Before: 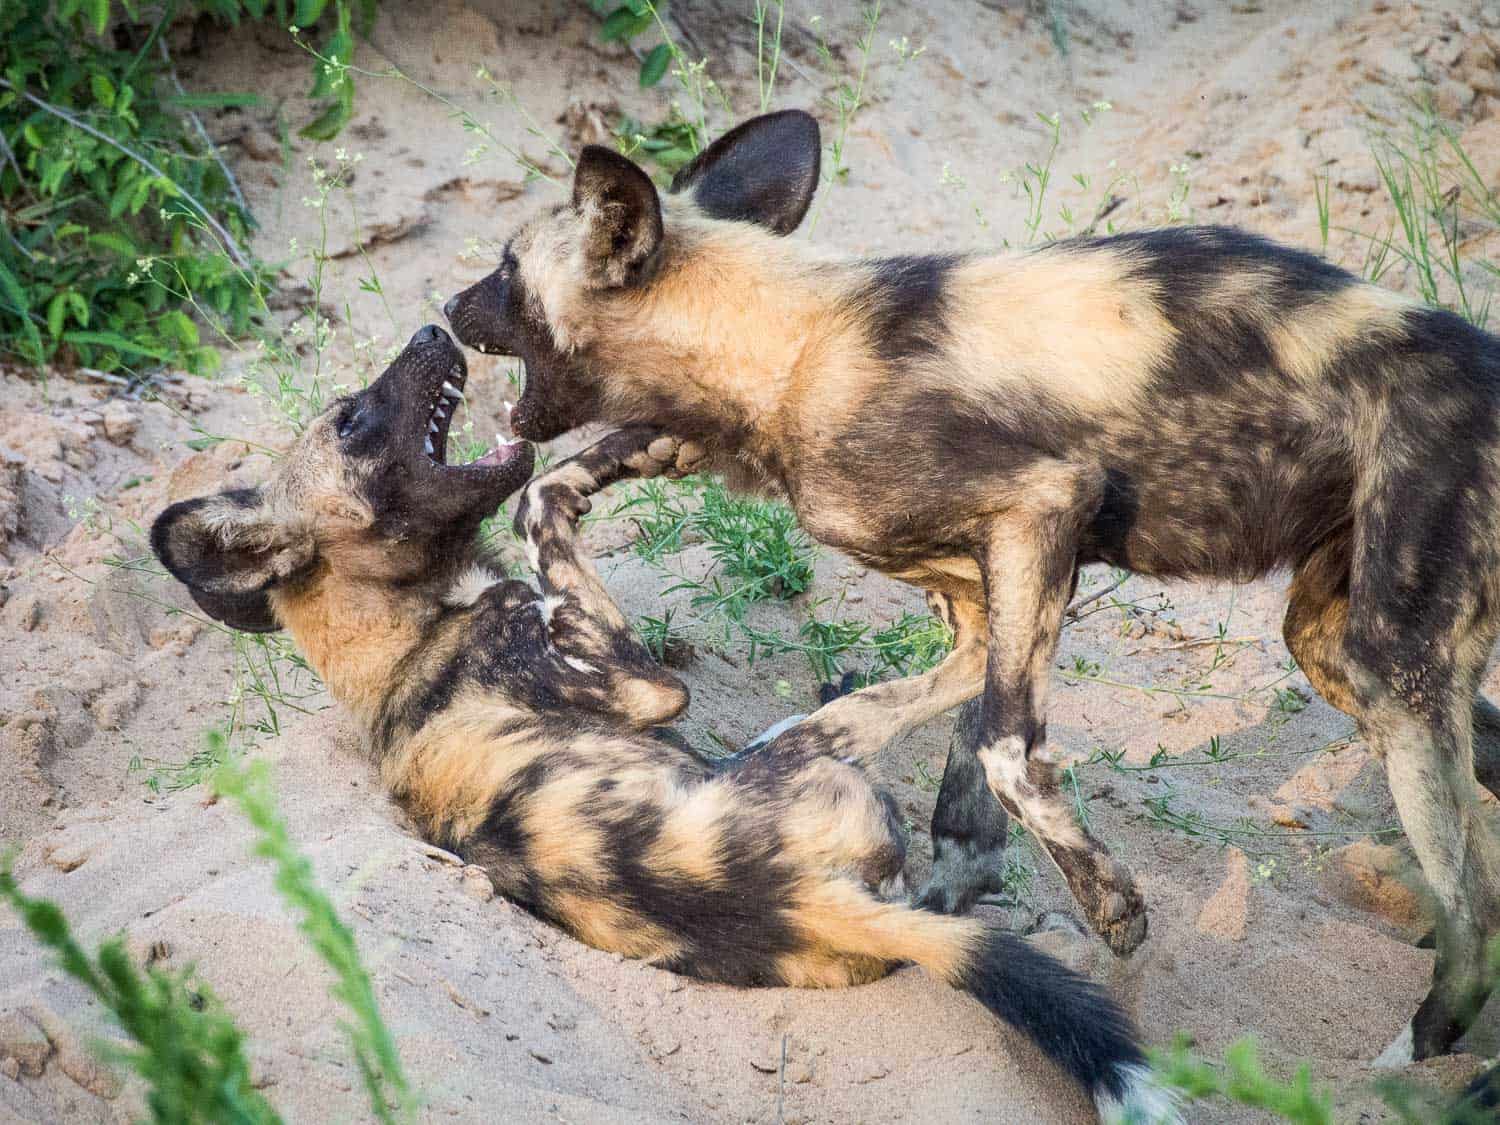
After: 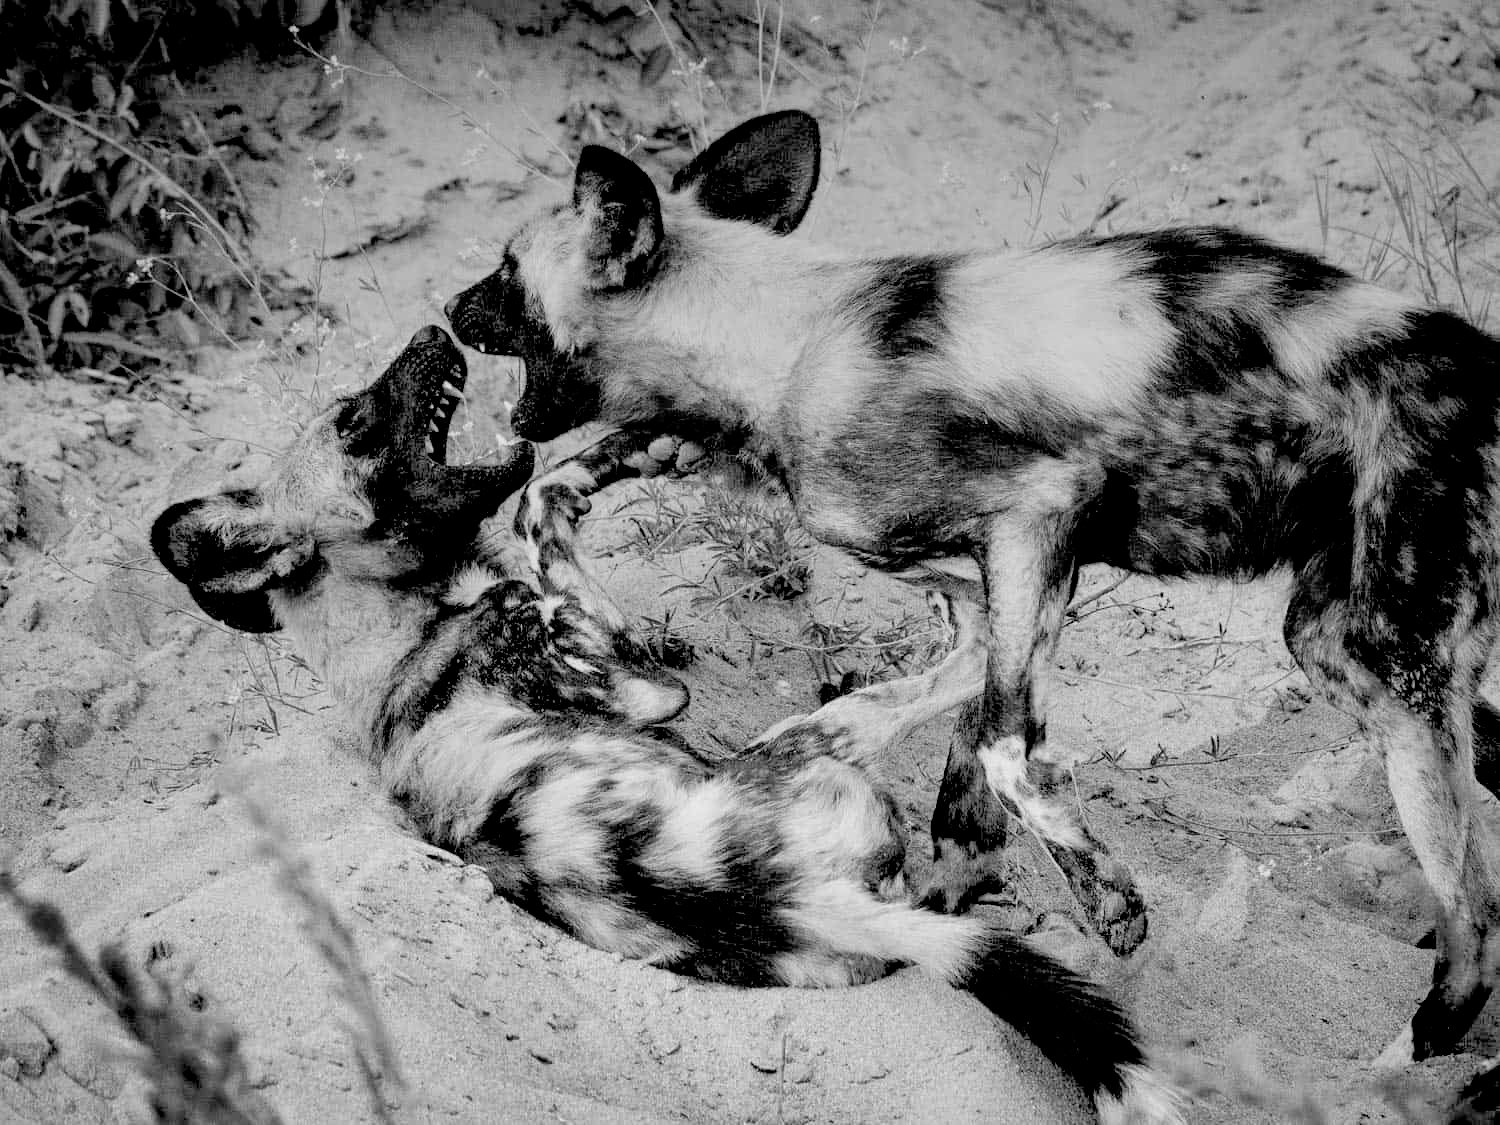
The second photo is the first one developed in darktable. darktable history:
shadows and highlights: radius 108.52, shadows 23.73, highlights -59.32, low approximation 0.01, soften with gaussian
contrast brightness saturation: brightness 0.15
color balance rgb: perceptual saturation grading › global saturation 20%, perceptual saturation grading › highlights -25%, perceptual saturation grading › shadows 25%
monochrome: on, module defaults
exposure: black level correction 0.056, exposure -0.039 EV, compensate highlight preservation false
graduated density: hue 238.83°, saturation 50%
